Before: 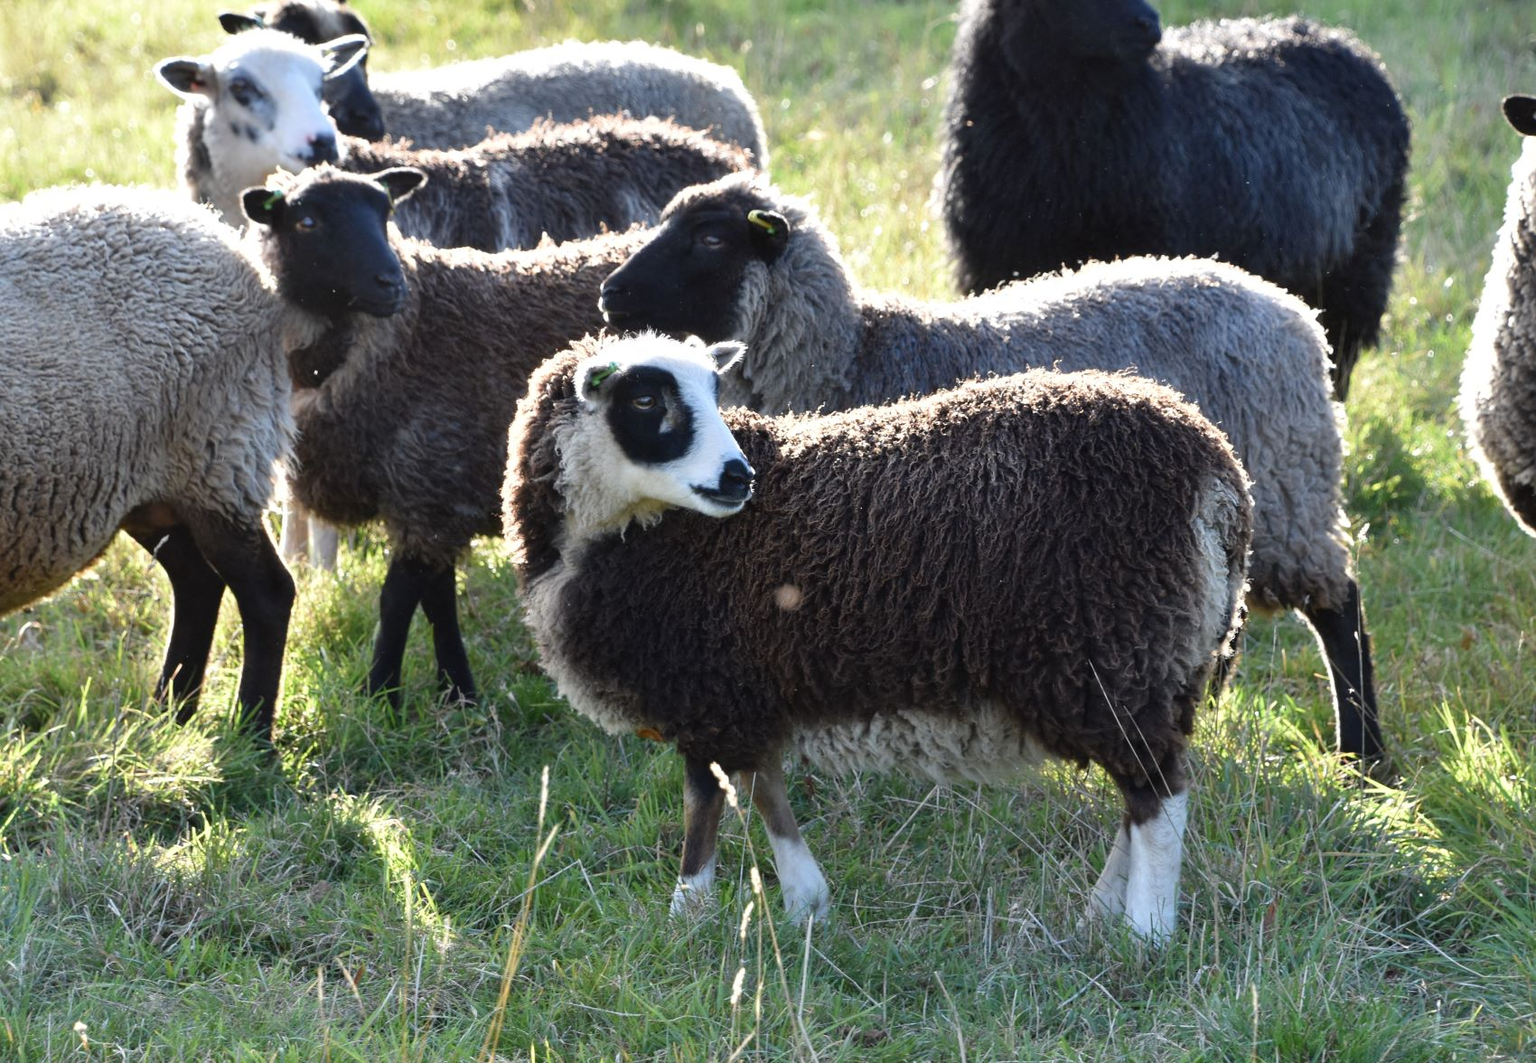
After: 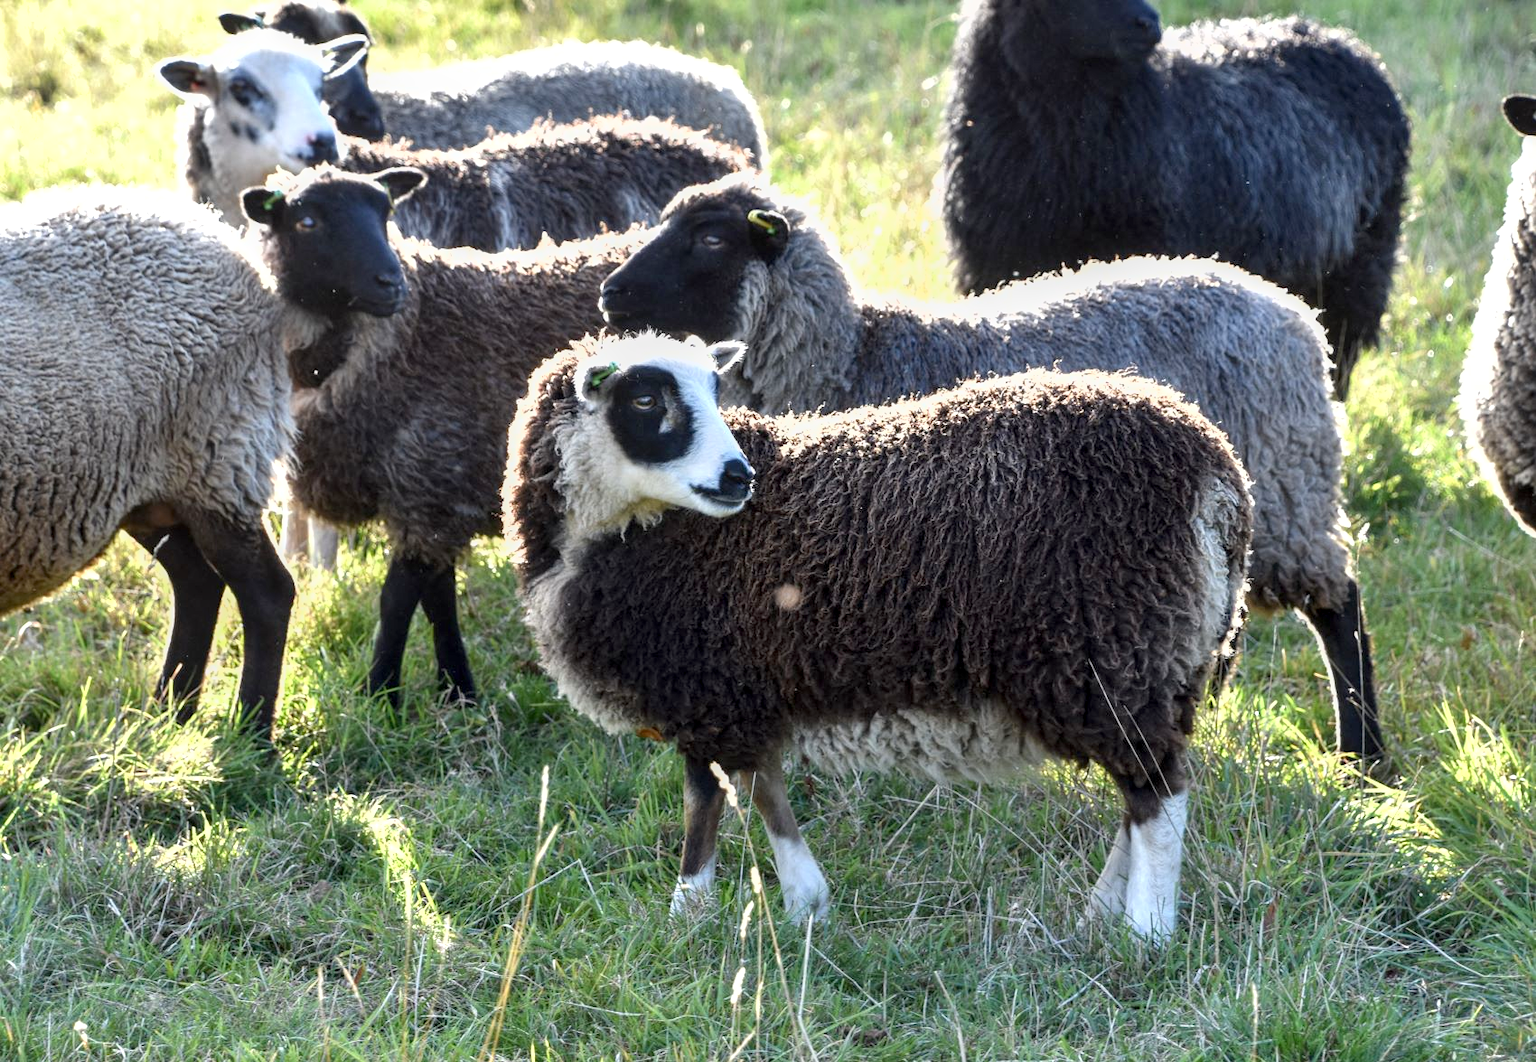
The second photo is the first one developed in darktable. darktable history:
exposure: black level correction 0.003, exposure 0.383 EV, compensate highlight preservation false
shadows and highlights: radius 125.46, shadows 30.51, highlights -30.51, low approximation 0.01, soften with gaussian
local contrast: on, module defaults
